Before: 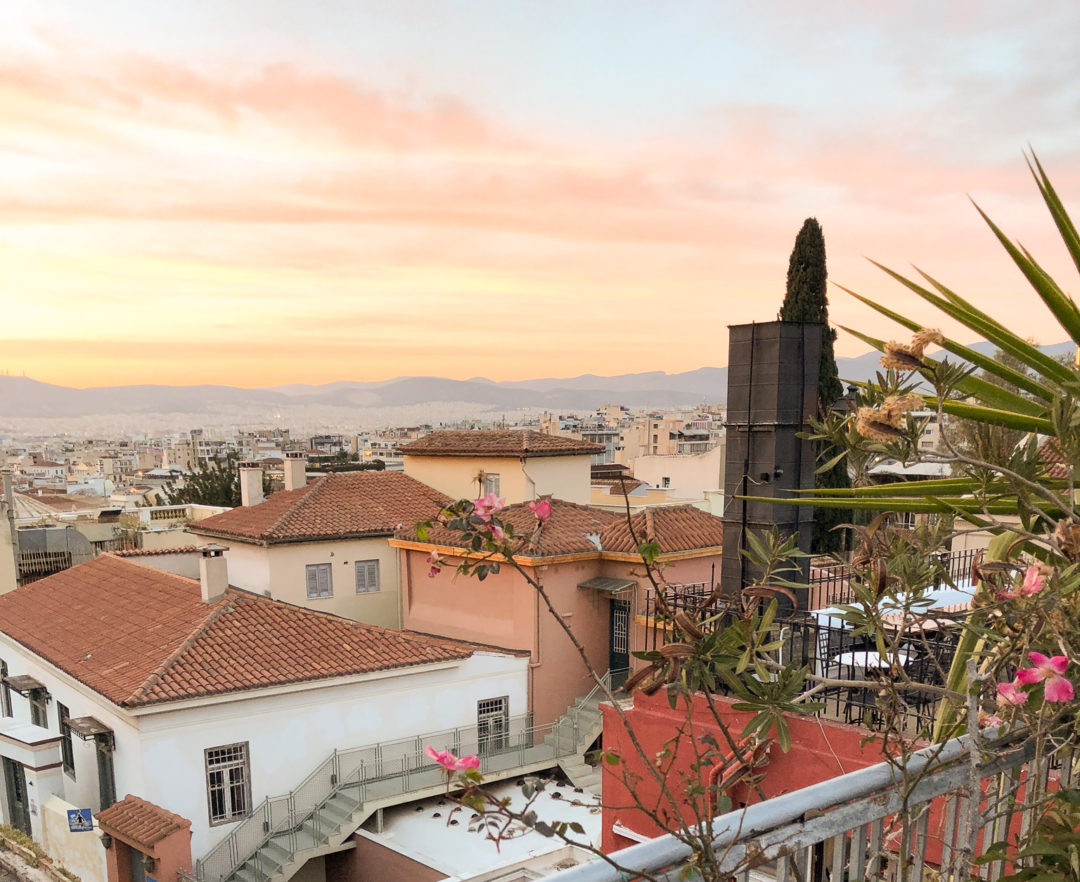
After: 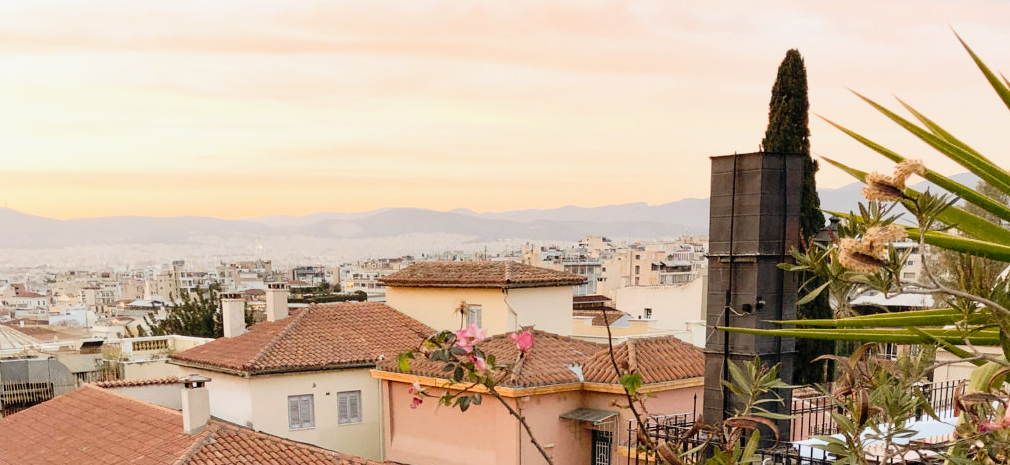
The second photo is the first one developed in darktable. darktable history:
crop: left 1.757%, top 19.21%, right 4.662%, bottom 28.058%
tone curve: curves: ch0 [(0, 0) (0.135, 0.09) (0.326, 0.386) (0.489, 0.573) (0.663, 0.749) (0.854, 0.897) (1, 0.974)]; ch1 [(0, 0) (0.366, 0.367) (0.475, 0.453) (0.494, 0.493) (0.504, 0.497) (0.544, 0.569) (0.562, 0.605) (0.622, 0.694) (1, 1)]; ch2 [(0, 0) (0.333, 0.346) (0.375, 0.375) (0.424, 0.43) (0.476, 0.492) (0.502, 0.503) (0.533, 0.534) (0.572, 0.603) (0.605, 0.656) (0.641, 0.709) (1, 1)], preserve colors none
